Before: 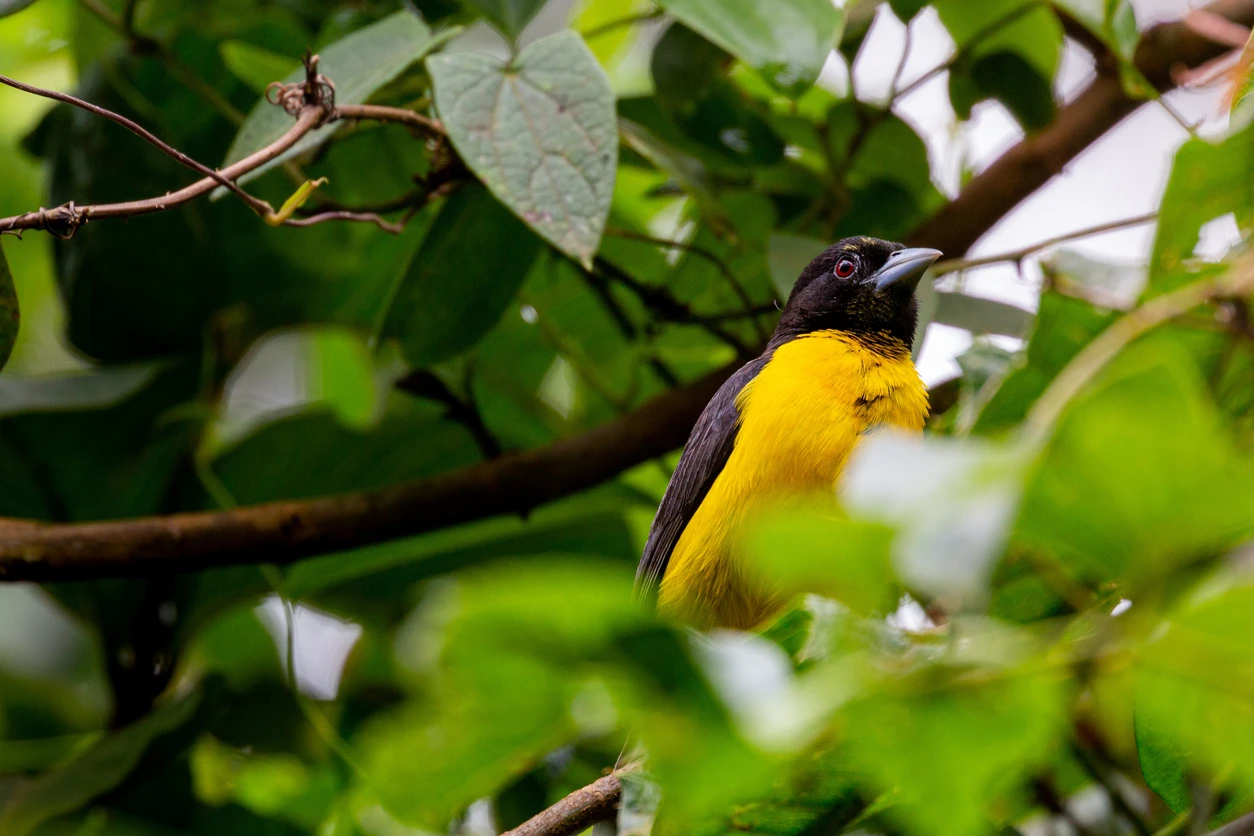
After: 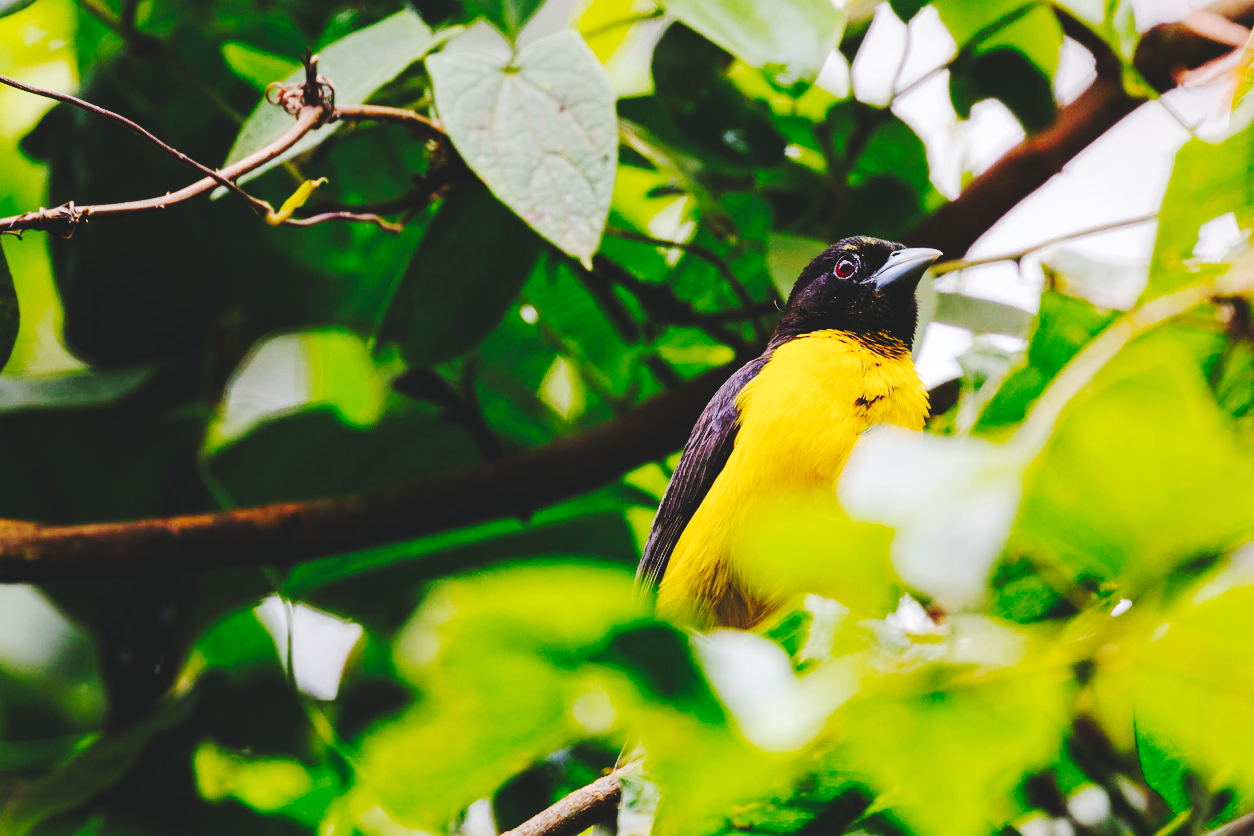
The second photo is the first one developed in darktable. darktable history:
base curve: curves: ch0 [(0, 0.024) (0.055, 0.065) (0.121, 0.166) (0.236, 0.319) (0.693, 0.726) (1, 1)], preserve colors none
tone curve: curves: ch0 [(0, 0) (0.003, 0.002) (0.011, 0.008) (0.025, 0.017) (0.044, 0.027) (0.069, 0.037) (0.1, 0.052) (0.136, 0.074) (0.177, 0.11) (0.224, 0.155) (0.277, 0.237) (0.335, 0.34) (0.399, 0.467) (0.468, 0.584) (0.543, 0.683) (0.623, 0.762) (0.709, 0.827) (0.801, 0.888) (0.898, 0.947) (1, 1)], preserve colors none
color balance: mode lift, gamma, gain (sRGB), lift [1, 1, 1.022, 1.026]
